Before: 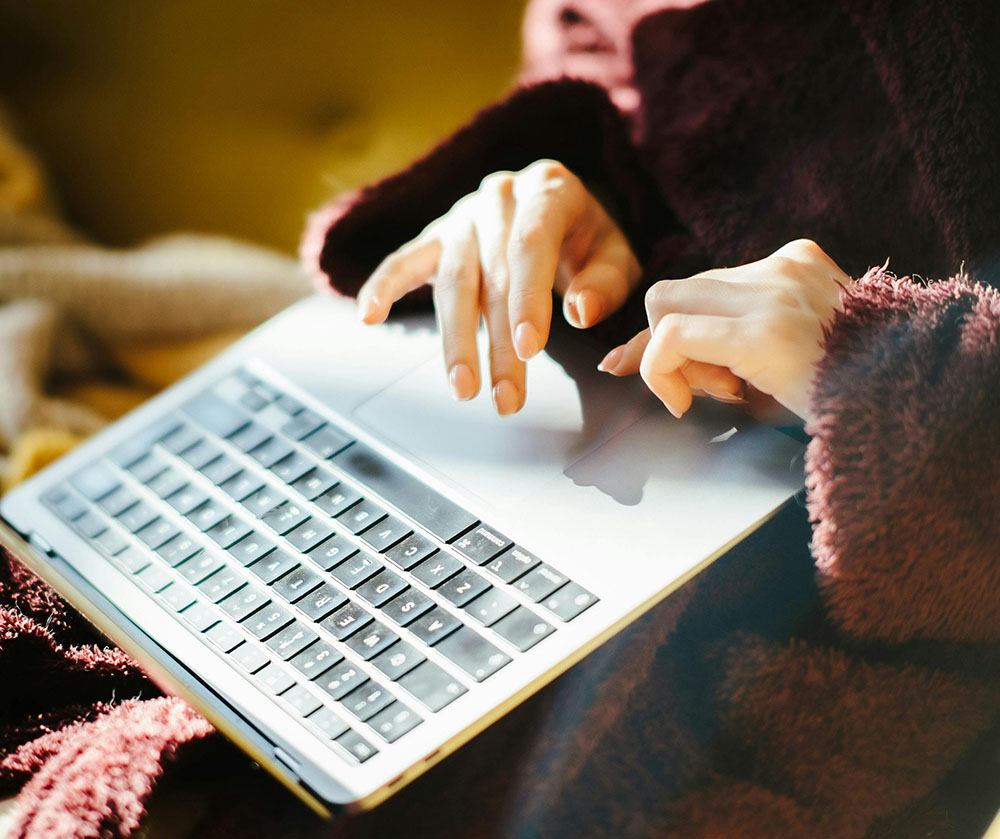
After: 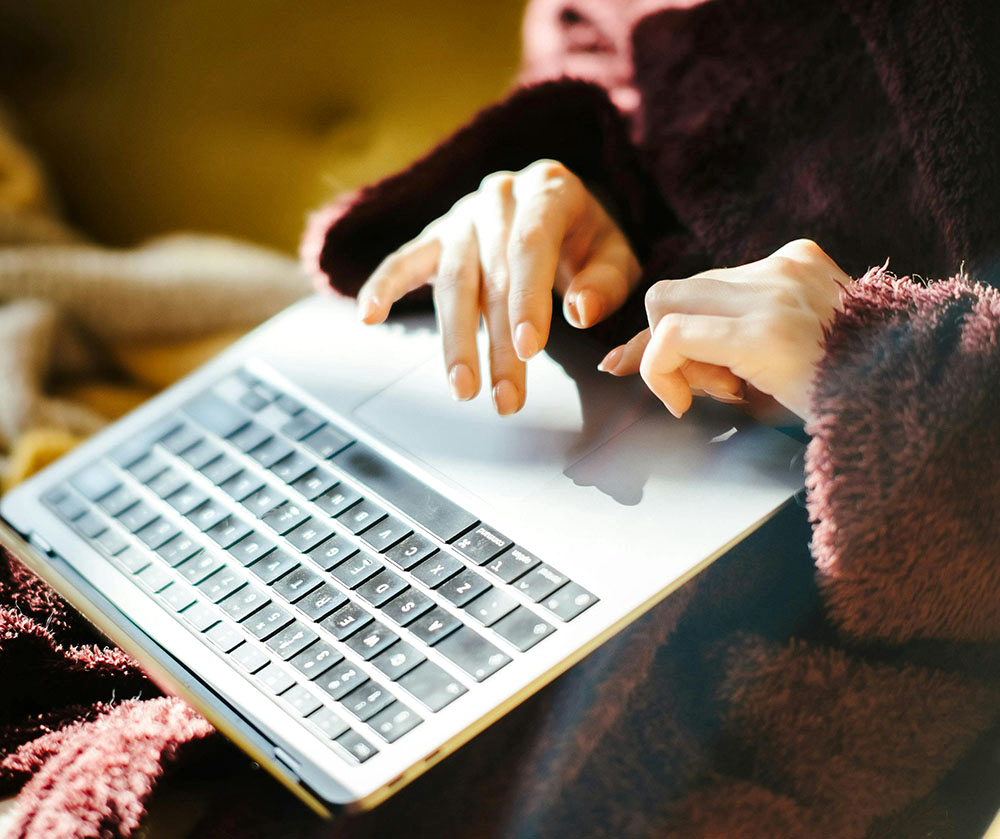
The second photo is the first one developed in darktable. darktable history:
local contrast: mode bilateral grid, contrast 19, coarseness 49, detail 128%, midtone range 0.2
